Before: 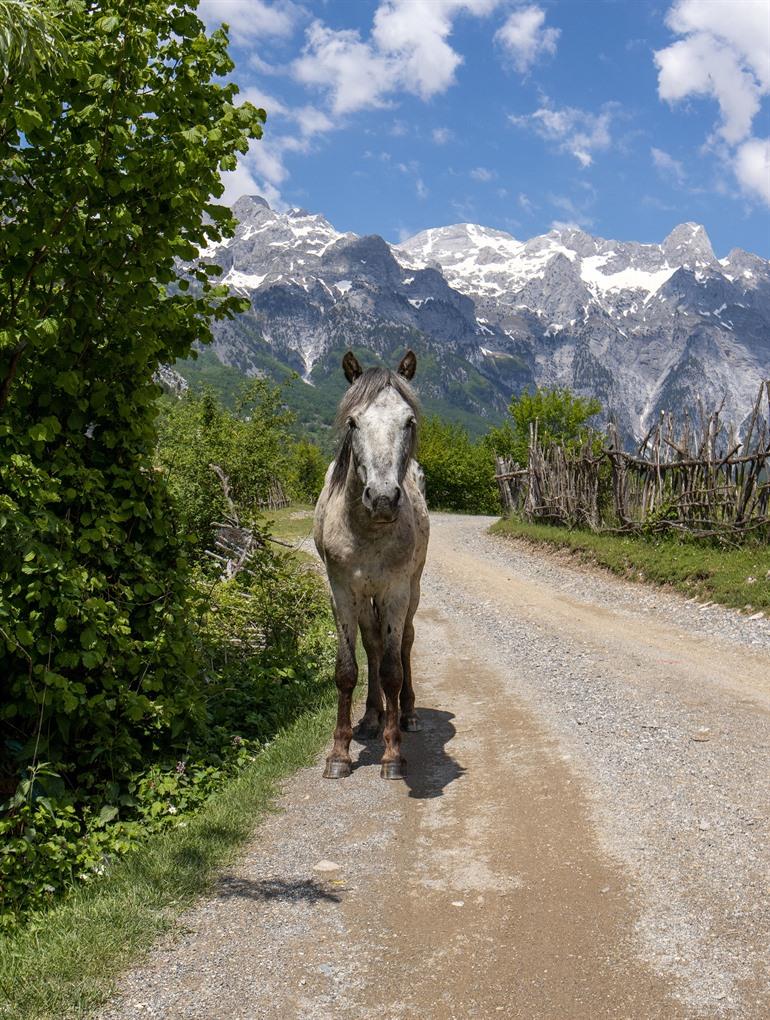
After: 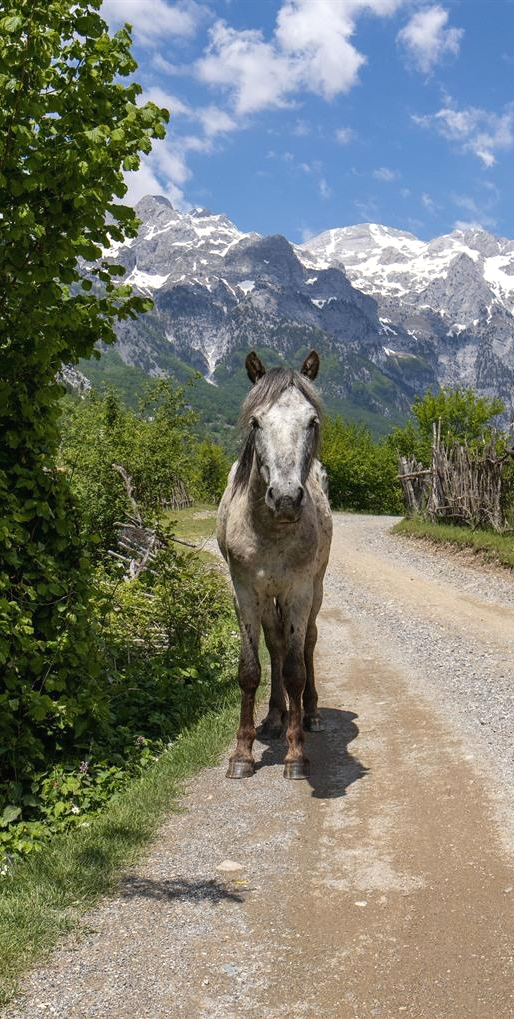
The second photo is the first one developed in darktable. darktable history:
crop and rotate: left 12.682%, right 20.49%
exposure: black level correction -0.001, exposure 0.08 EV, compensate highlight preservation false
